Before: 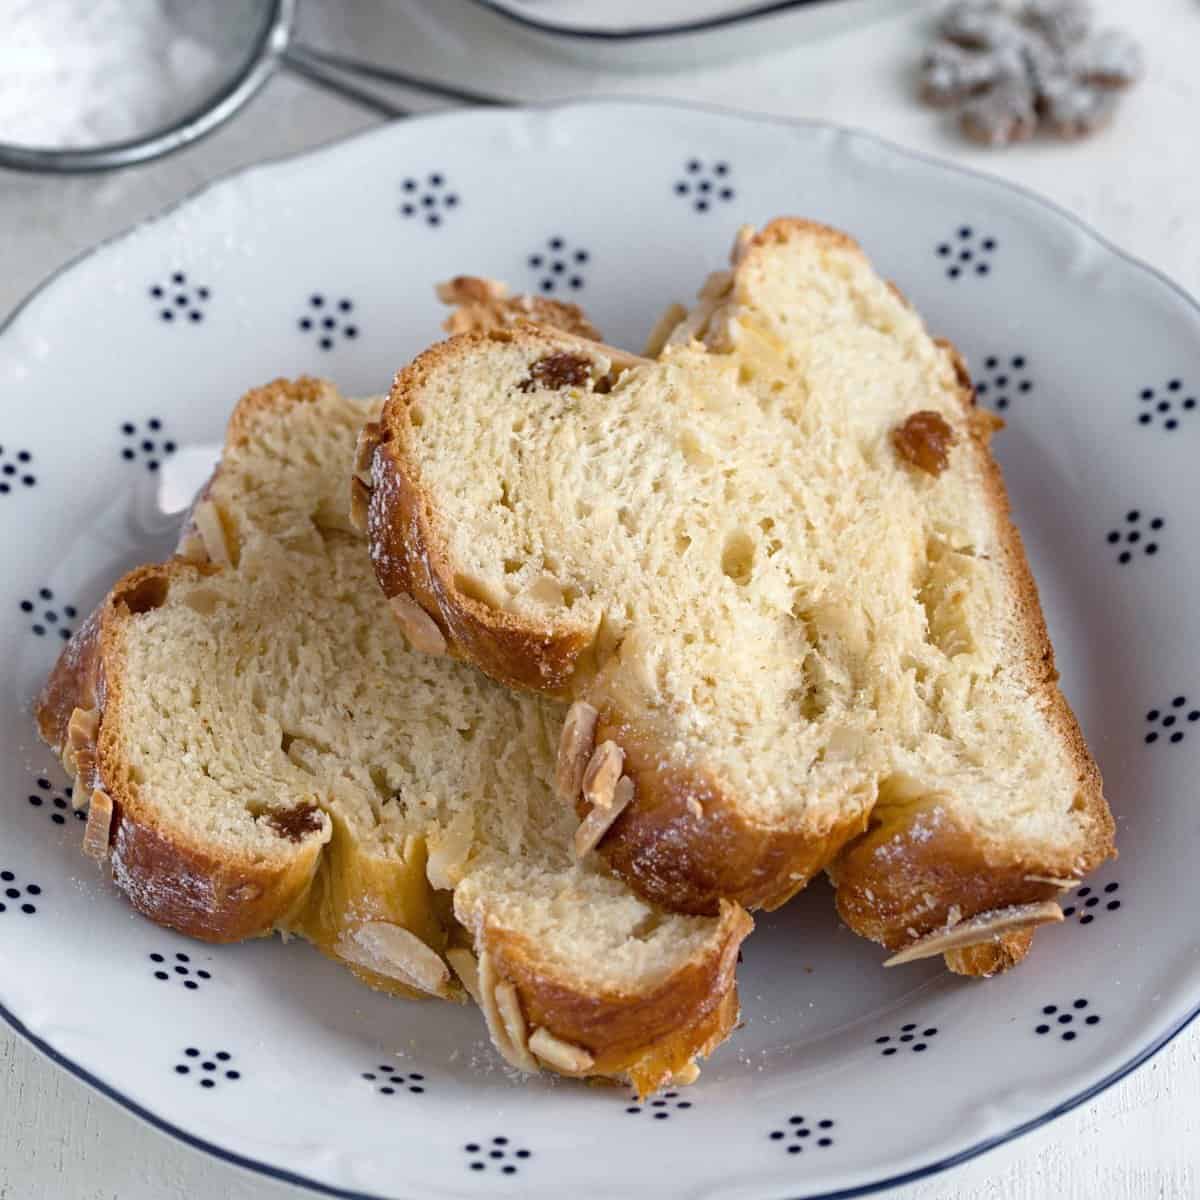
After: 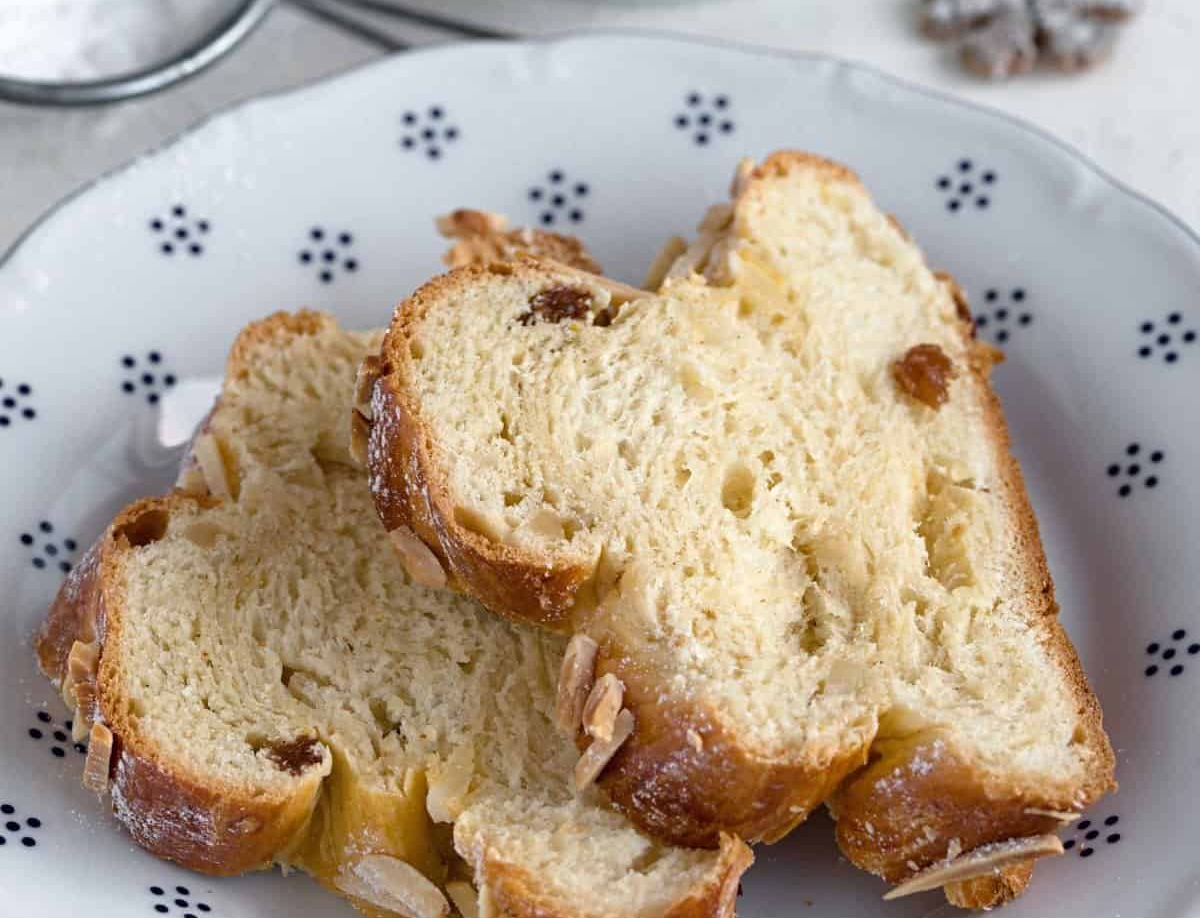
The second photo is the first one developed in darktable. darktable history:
crop: top 5.663%, bottom 17.801%
